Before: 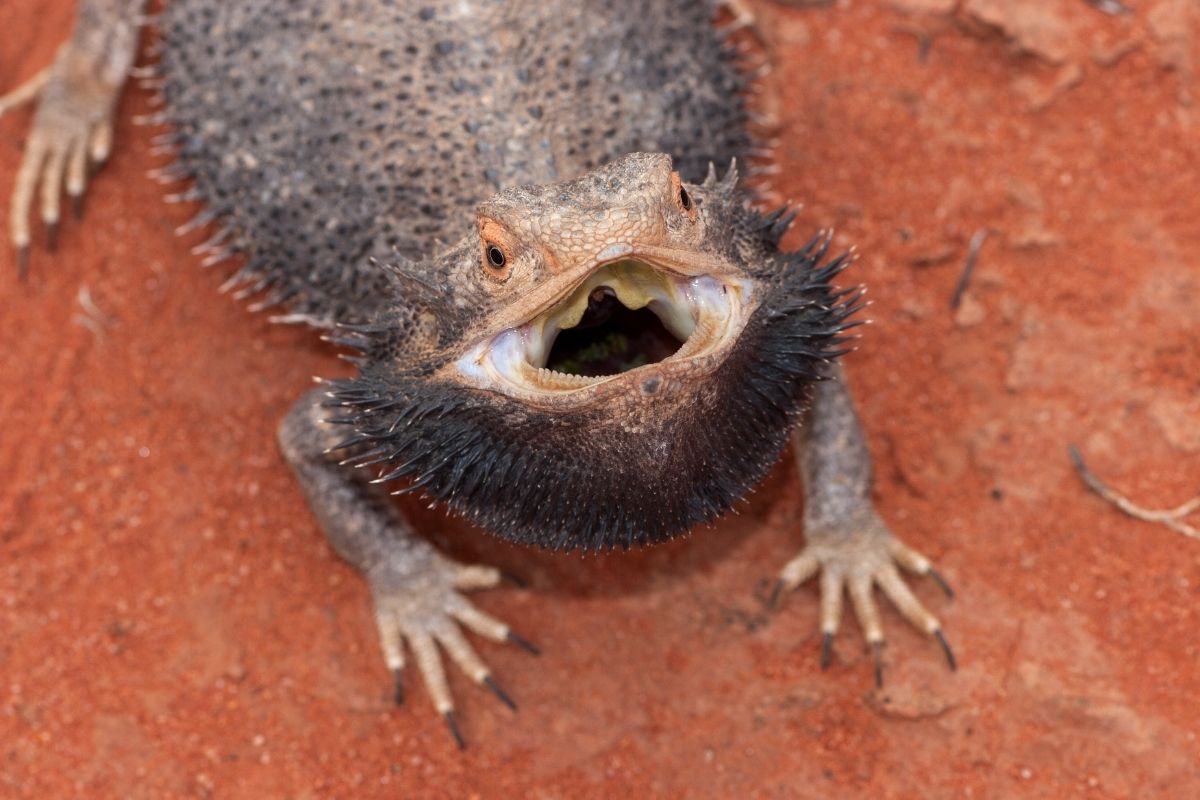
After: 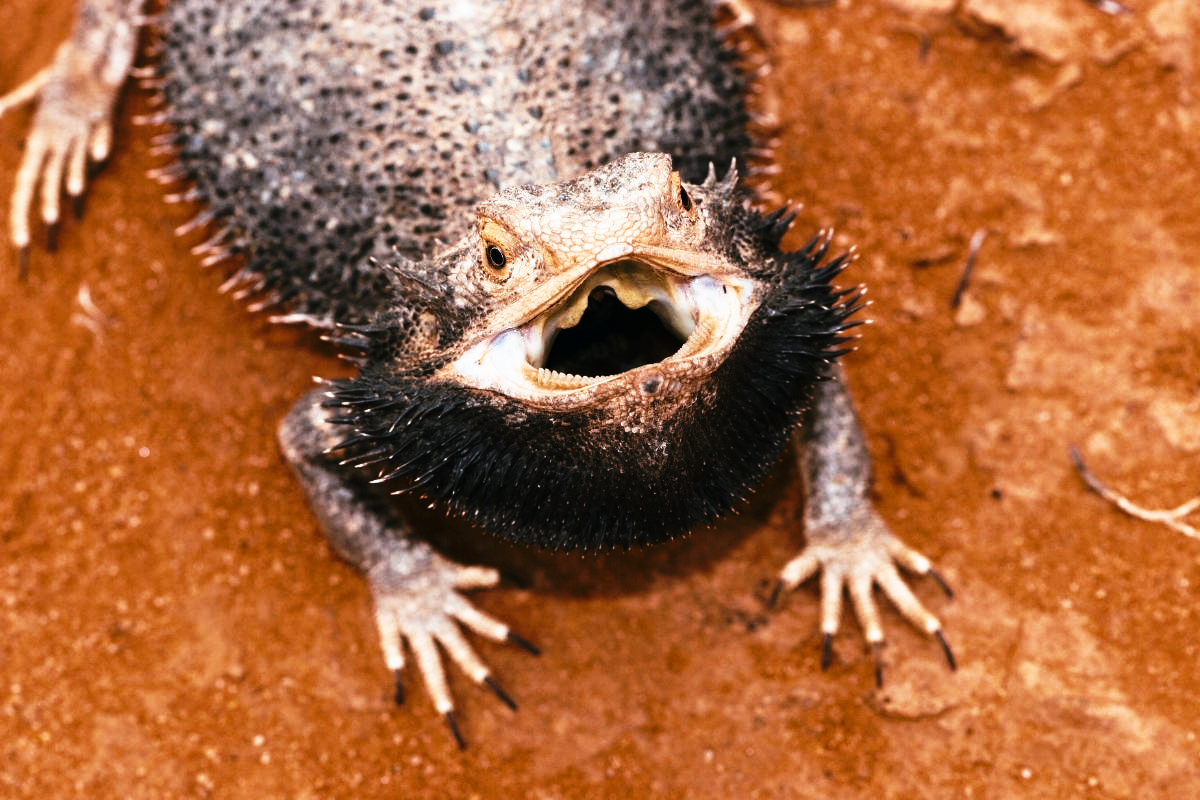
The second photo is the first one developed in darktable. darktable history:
tone curve: curves: ch0 [(0, 0) (0.003, 0.005) (0.011, 0.008) (0.025, 0.013) (0.044, 0.017) (0.069, 0.022) (0.1, 0.029) (0.136, 0.038) (0.177, 0.053) (0.224, 0.081) (0.277, 0.128) (0.335, 0.214) (0.399, 0.343) (0.468, 0.478) (0.543, 0.641) (0.623, 0.798) (0.709, 0.911) (0.801, 0.971) (0.898, 0.99) (1, 1)], preserve colors none
color look up table: target L [98.72, 84.62, 65.23, 78.75, 53.81, 69.77, 62.44, 45.18, 63.46, 43.43, 42.1, 30.7, 25.41, 3.5, 200.02, 73.68, 66.37, 53.25, 45.67, 47.93, 41.11, 45.41, 34.67, 29.05, 16.07, 85.19, 70.69, 68.59, 49.55, 54.84, 49.67, 50.99, 51.7, 44.21, 40.81, 39.97, 37.81, 32.81, 33.11, 33.44, 7.82, 18.22, 70, 53.28, 65.04, 52.02, 49.8, 43.79, 29.67], target a [0.163, -1.028, 2.335, -15.92, -15.08, -1.296, -19.44, -22.27, -4.96, -17.97, -13.55, -10.49, -20.34, -4.606, 0, 10.27, 7.437, 15.85, 33.28, 6.491, 28.87, 10.43, 20.07, 18.62, -0.422, 3.883, 17.06, -6.63, 34.93, 26.04, 31.53, 20.48, 1.731, 37.27, 25.21, -4.109, 15.06, 26.68, -0.273, -0.62, 13.5, -2.553, -20.45, -14.2, -10.63, -13.1, -13.09, -8.923, -5.804], target b [7.252, 20.26, 41.4, -10.54, -9.426, 39.49, 9.241, 17.76, 21.7, 6.616, -2.076, 15.7, 10.02, -1.29, 0, 6.81, 33.78, 33.31, -1.824, 28.42, 31.02, 17.26, 34.9, 33.59, 6.924, -2.53, -14.93, -15.59, -24.06, -21.06, -15.57, -4.434, -11.99, -25.29, -30.7, -17.08, -24.19, -10.53, -16.66, -16.15, -10.87, -19.67, -17.39, -10.5, -4.844, -11.51, -10.79, -5.534, -9.574], num patches 49
